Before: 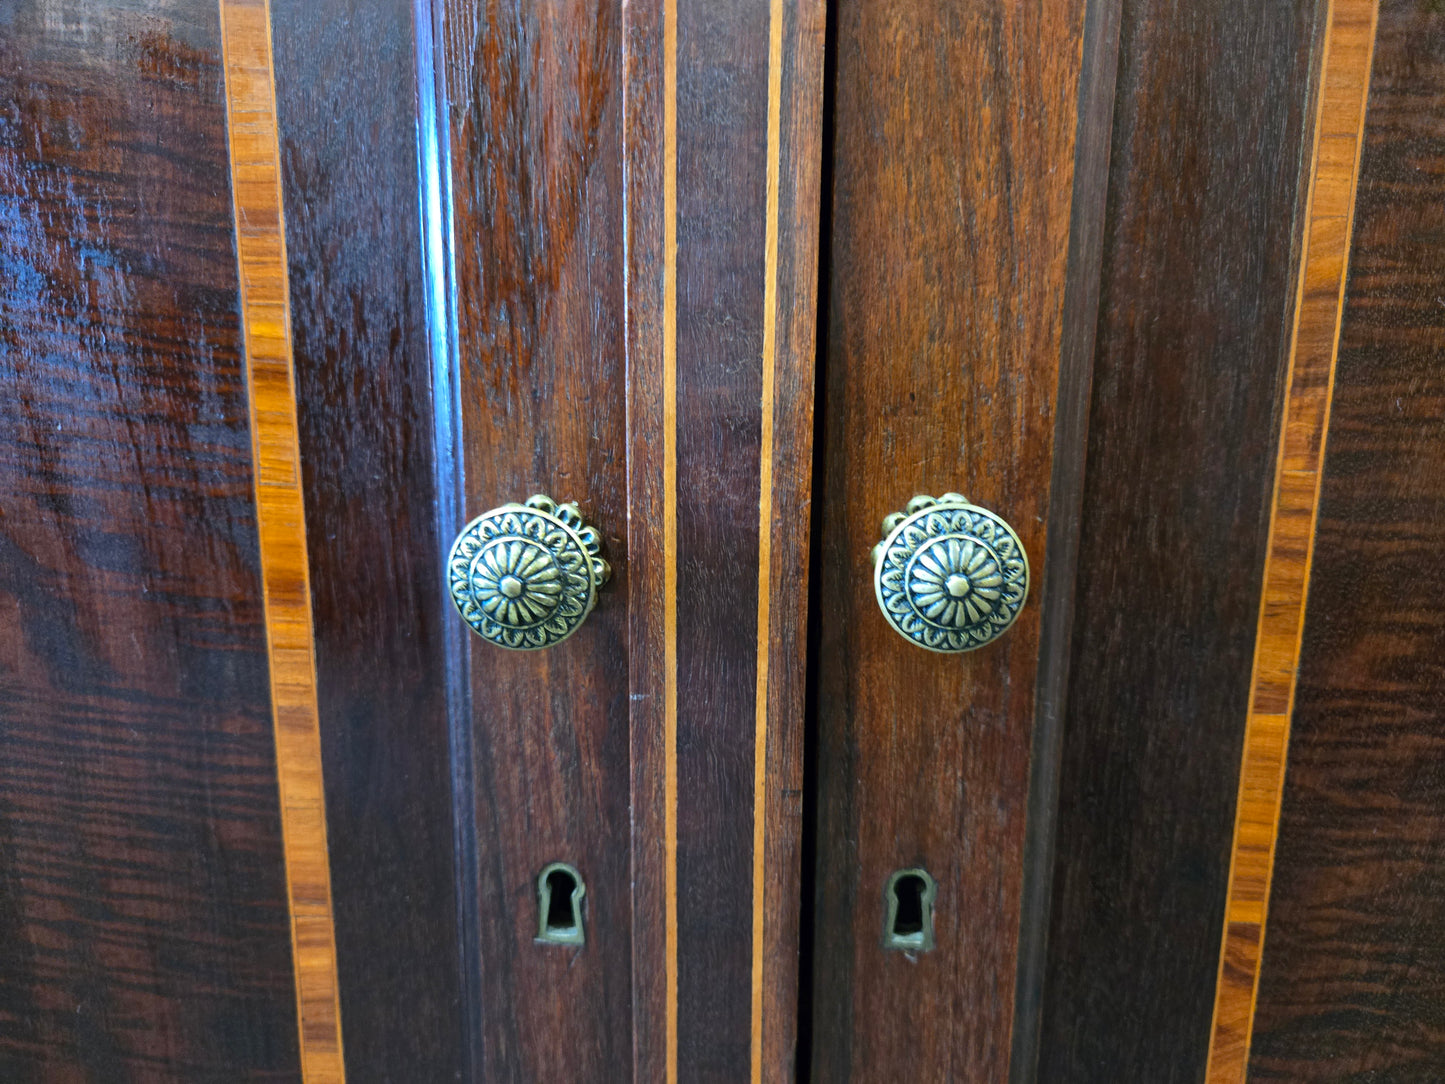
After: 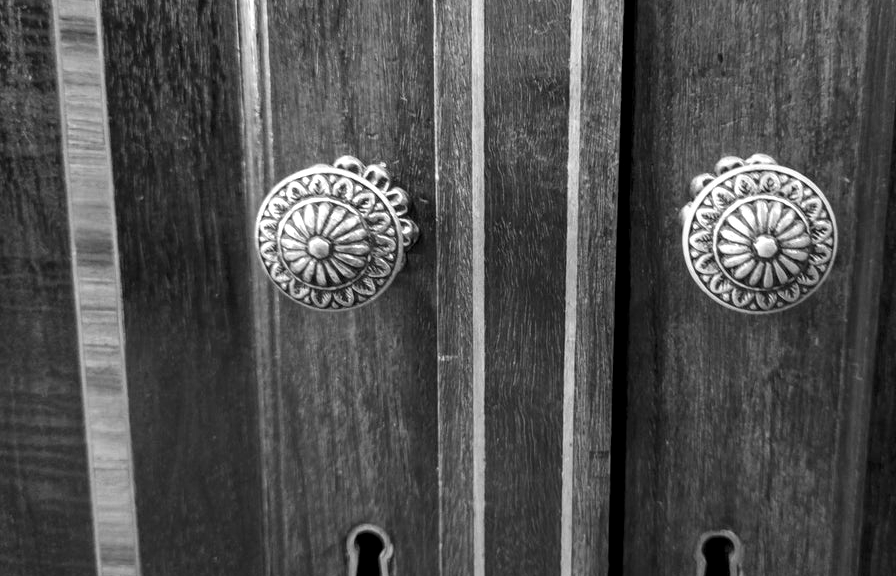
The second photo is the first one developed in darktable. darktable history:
crop: left 13.312%, top 31.28%, right 24.627%, bottom 15.582%
monochrome: on, module defaults
local contrast: detail 130%
